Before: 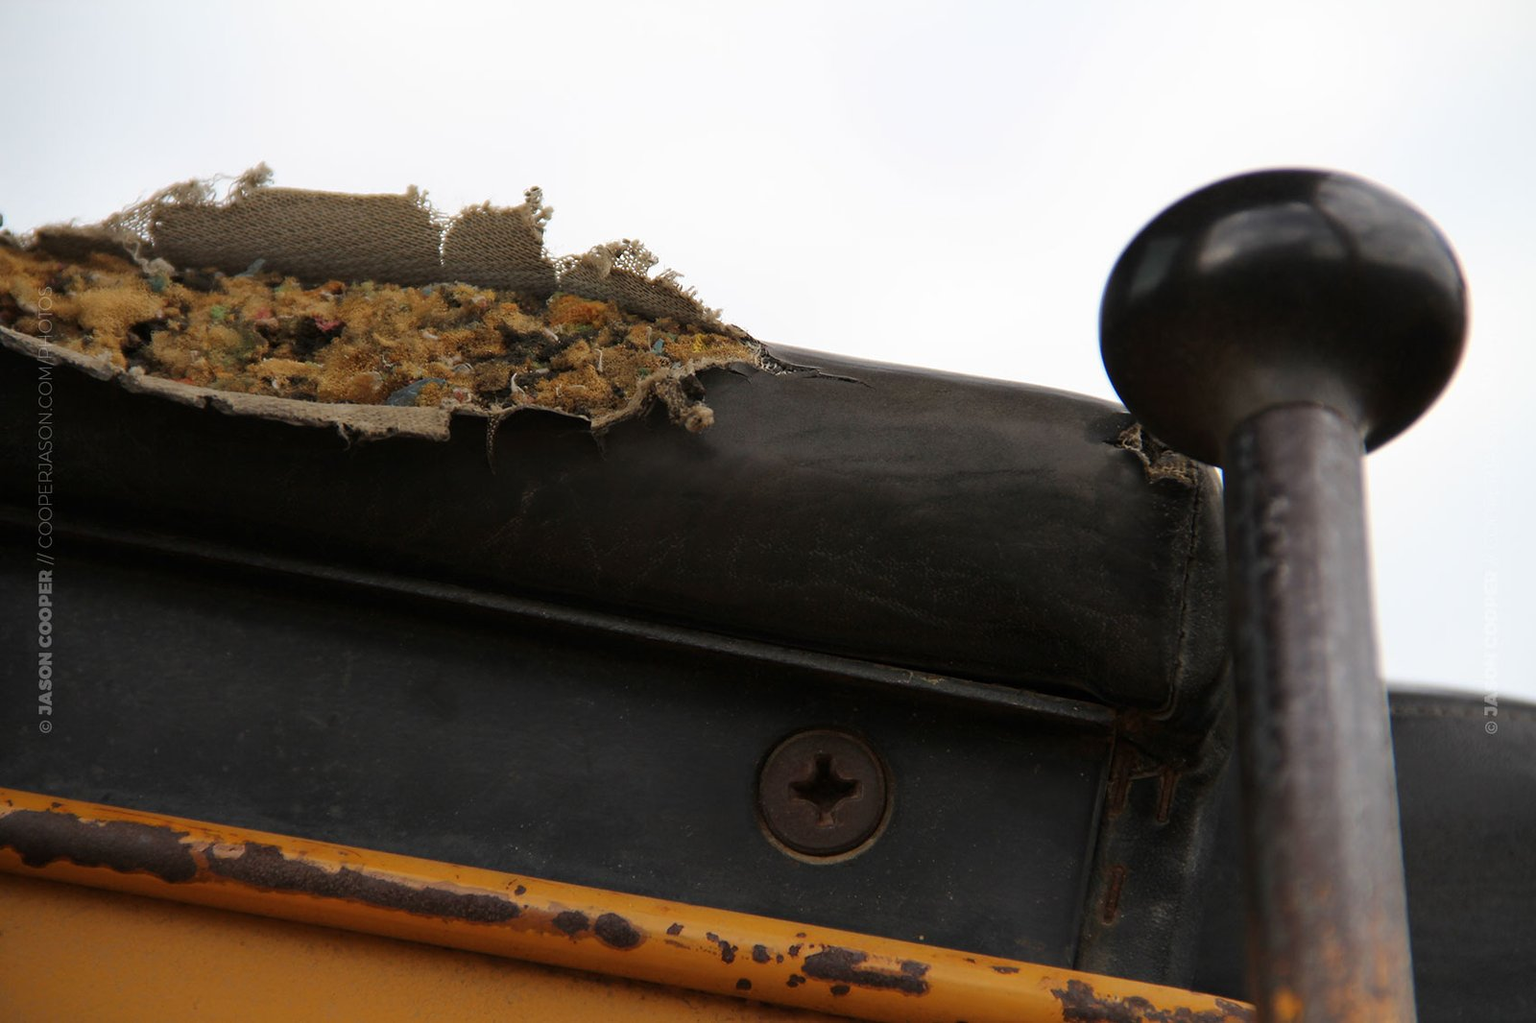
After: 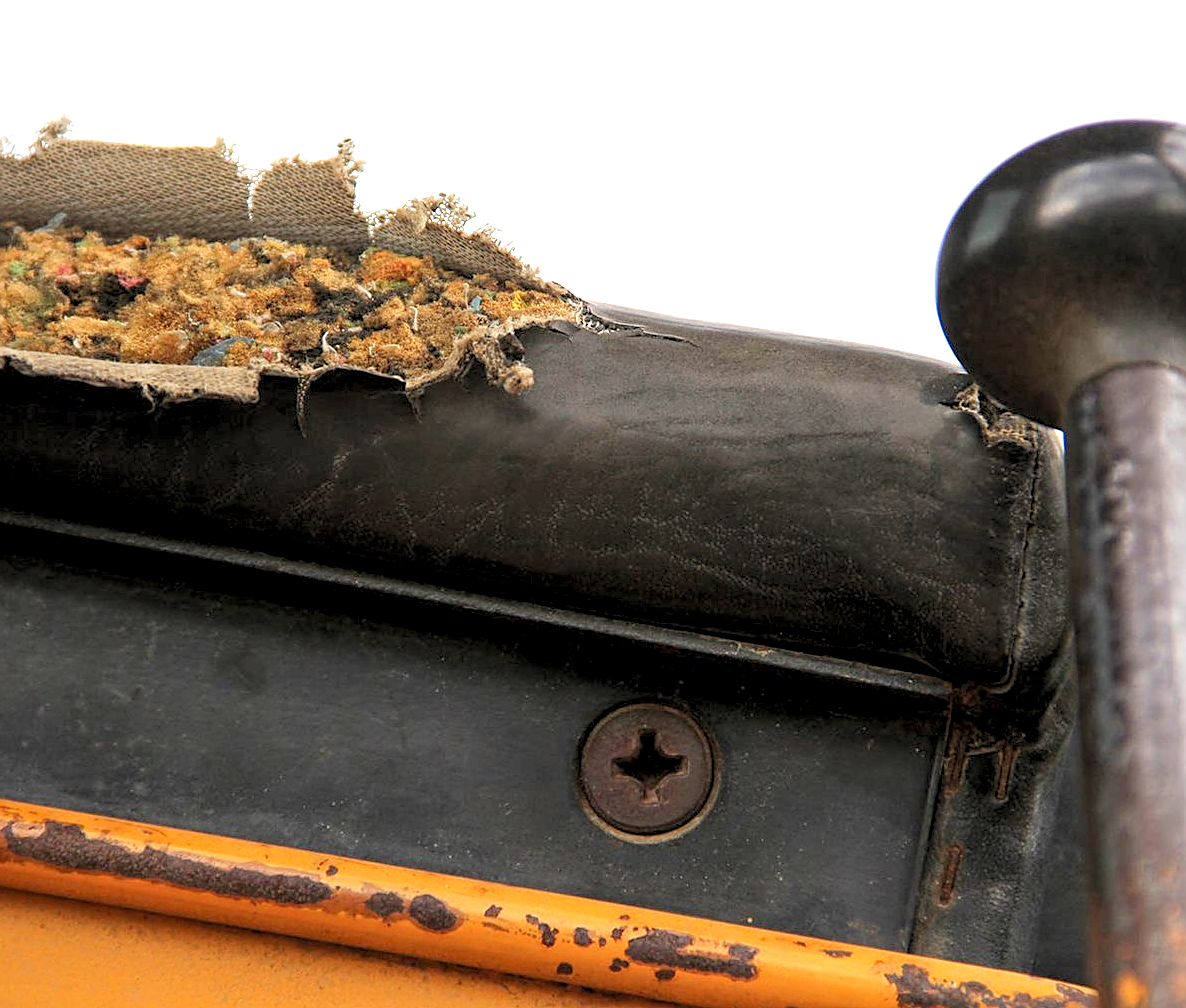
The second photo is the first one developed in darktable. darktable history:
sharpen: on, module defaults
crop and rotate: left 13.223%, top 5.349%, right 12.606%
levels: black 0.036%, levels [0.044, 0.416, 0.908]
exposure: black level correction 0, exposure 0.702 EV, compensate highlight preservation false
local contrast: highlights 98%, shadows 88%, detail 160%, midtone range 0.2
